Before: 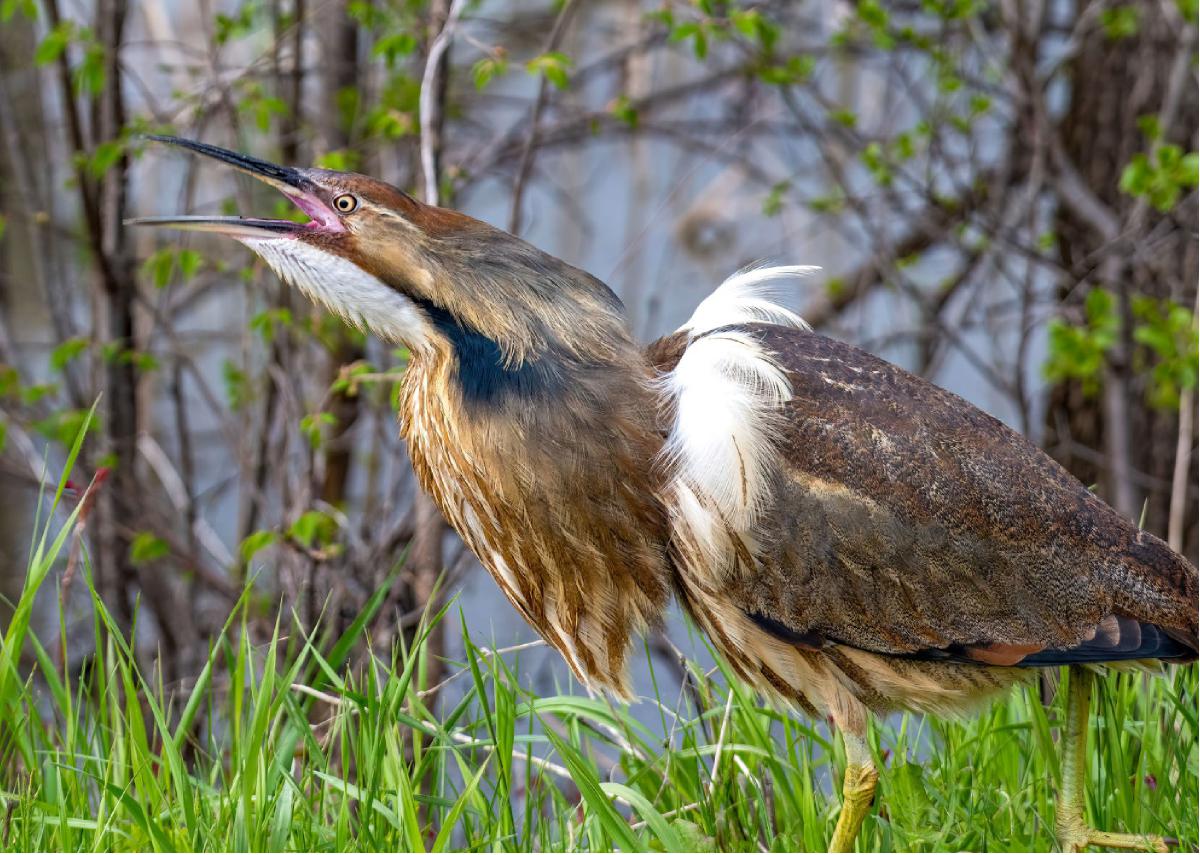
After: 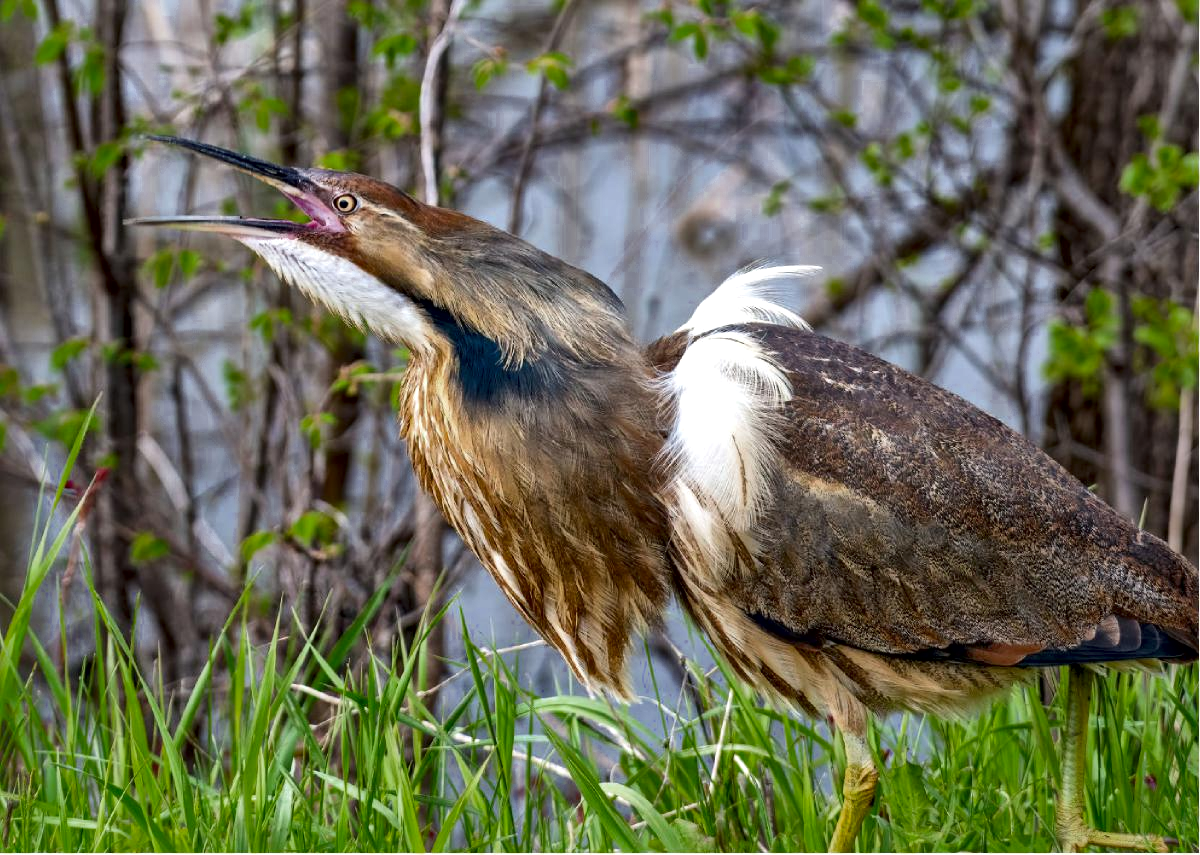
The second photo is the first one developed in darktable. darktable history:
color zones: curves: ch0 [(0.27, 0.396) (0.563, 0.504) (0.75, 0.5) (0.787, 0.307)]
local contrast: mode bilateral grid, contrast 25, coarseness 46, detail 151%, midtone range 0.2
